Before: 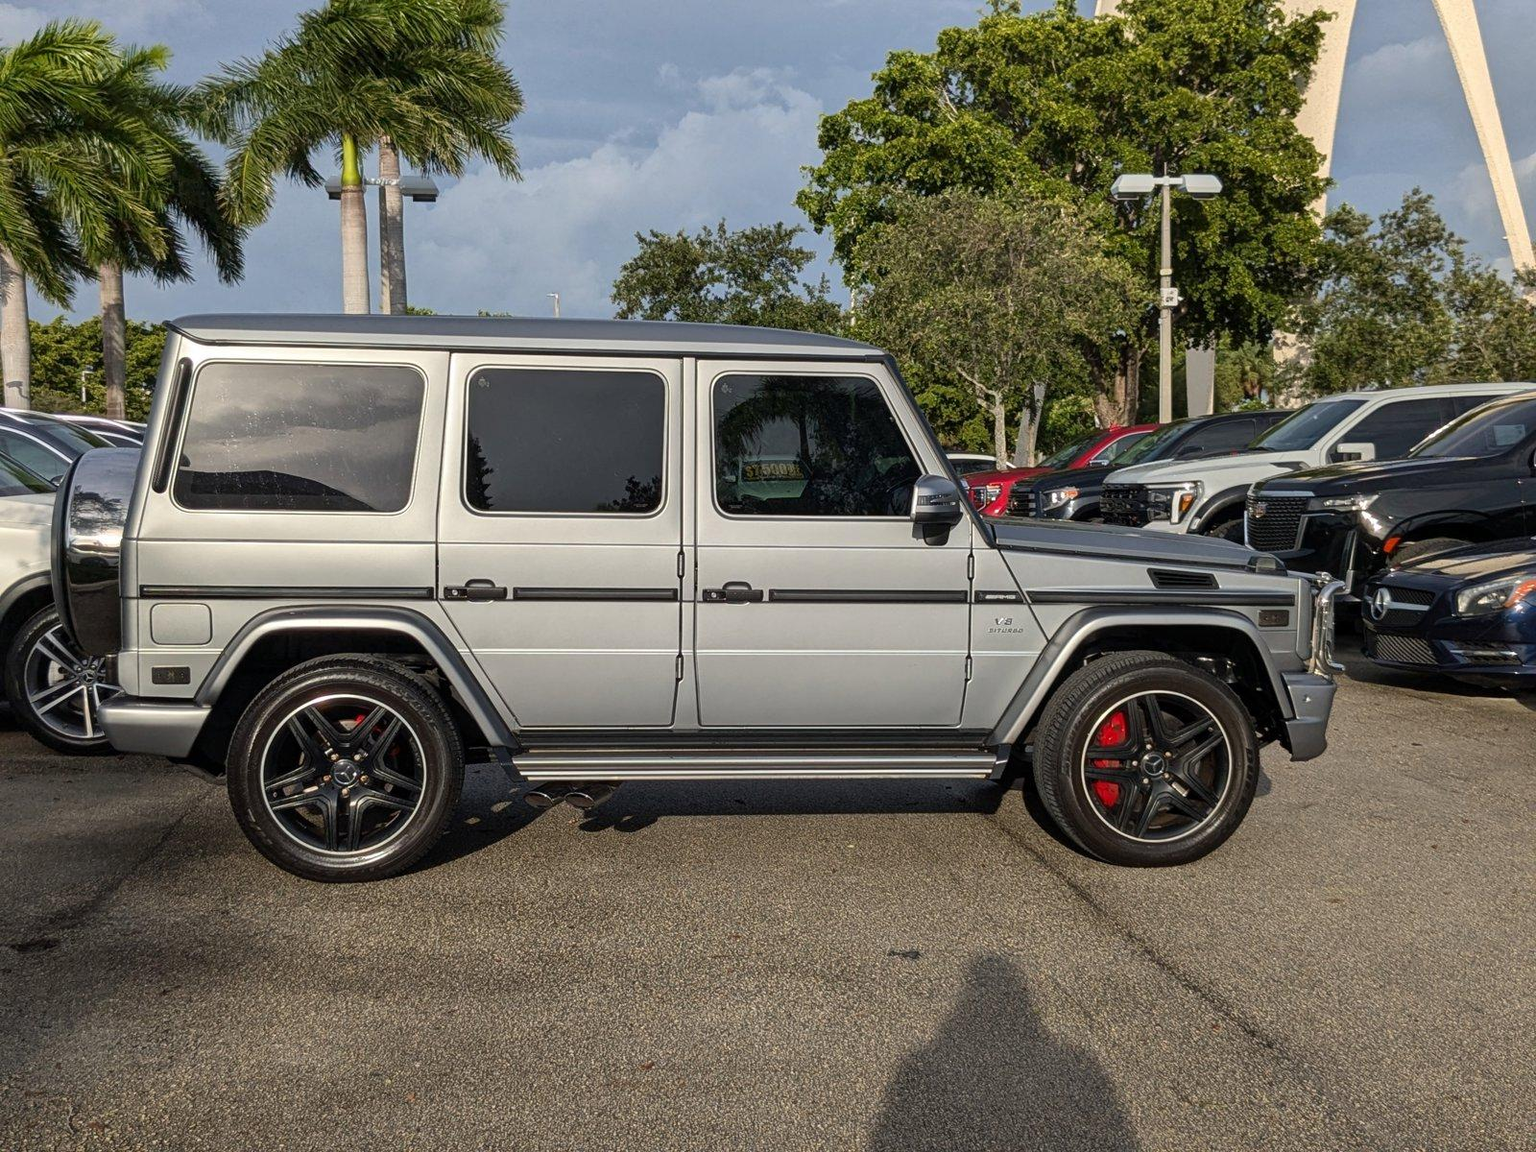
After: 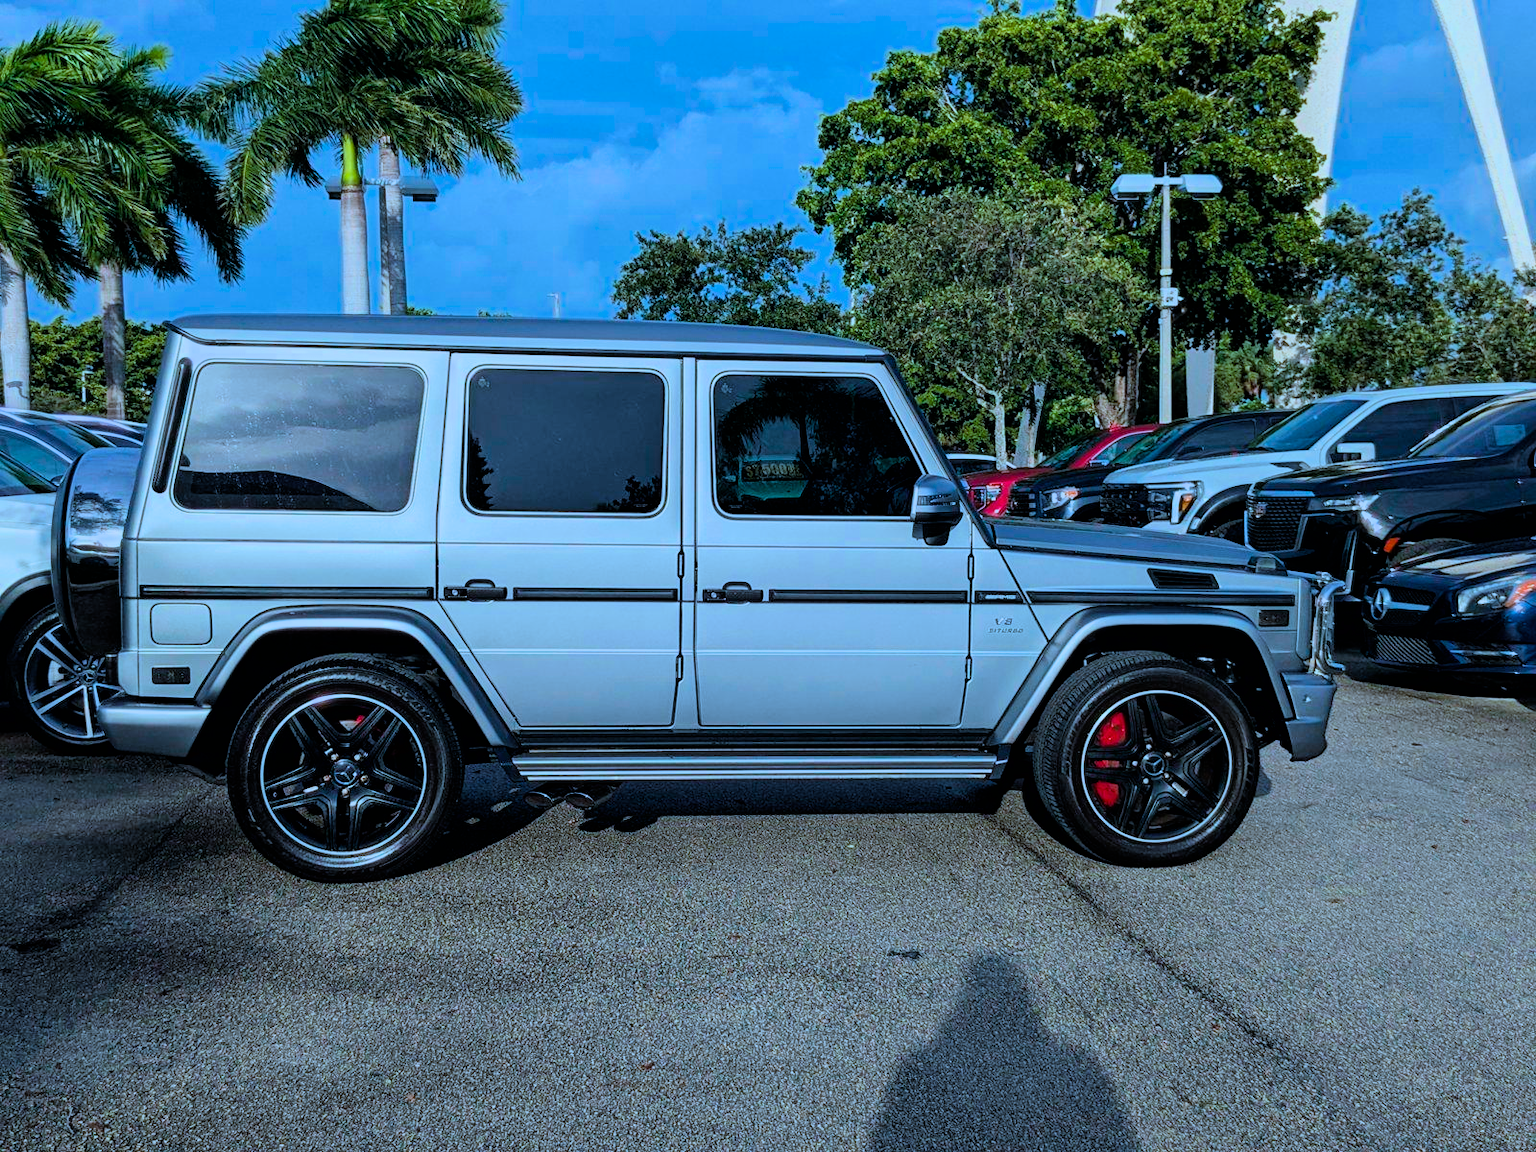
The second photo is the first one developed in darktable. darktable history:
filmic rgb: black relative exposure -5.77 EV, white relative exposure 3.39 EV, hardness 3.66, contrast 1.257, color science v6 (2022)
color calibration: illuminant custom, x 0.413, y 0.395, temperature 3350.12 K
color balance rgb: linear chroma grading › shadows -2.85%, linear chroma grading › global chroma 8.91%, perceptual saturation grading › global saturation 26.59%, global vibrance 18.51%
